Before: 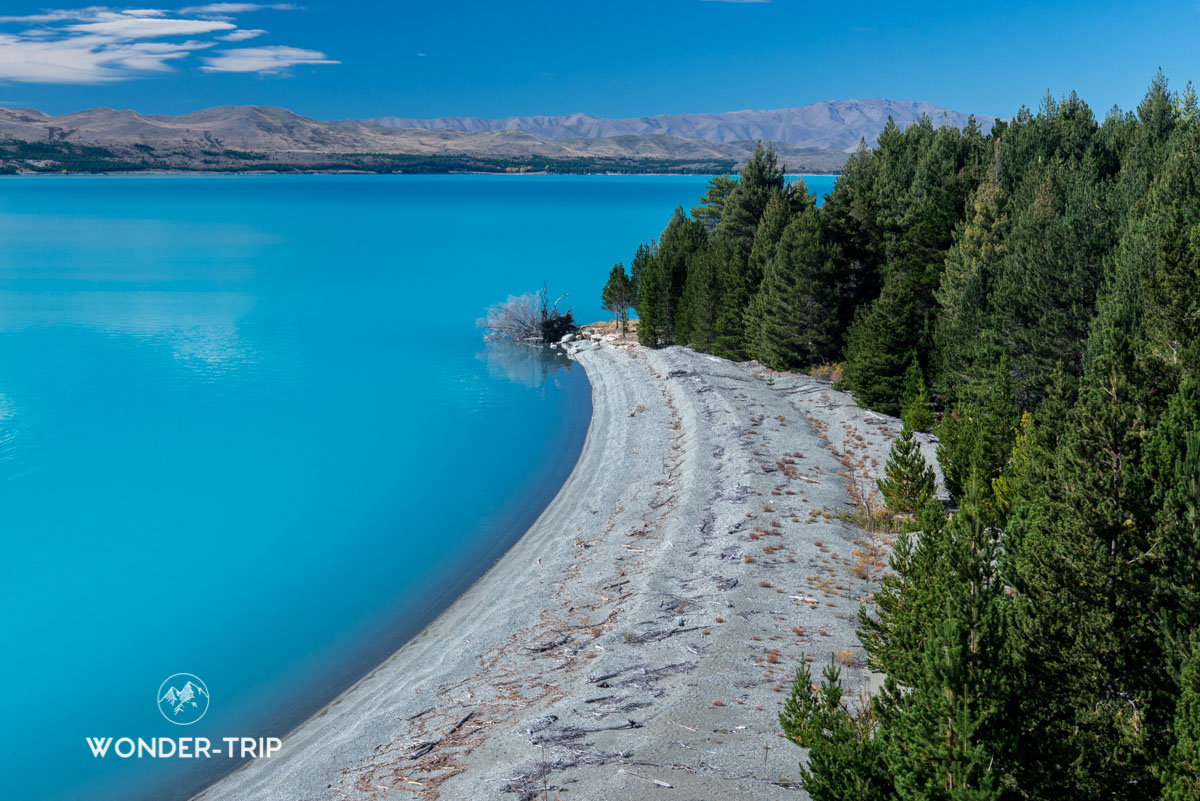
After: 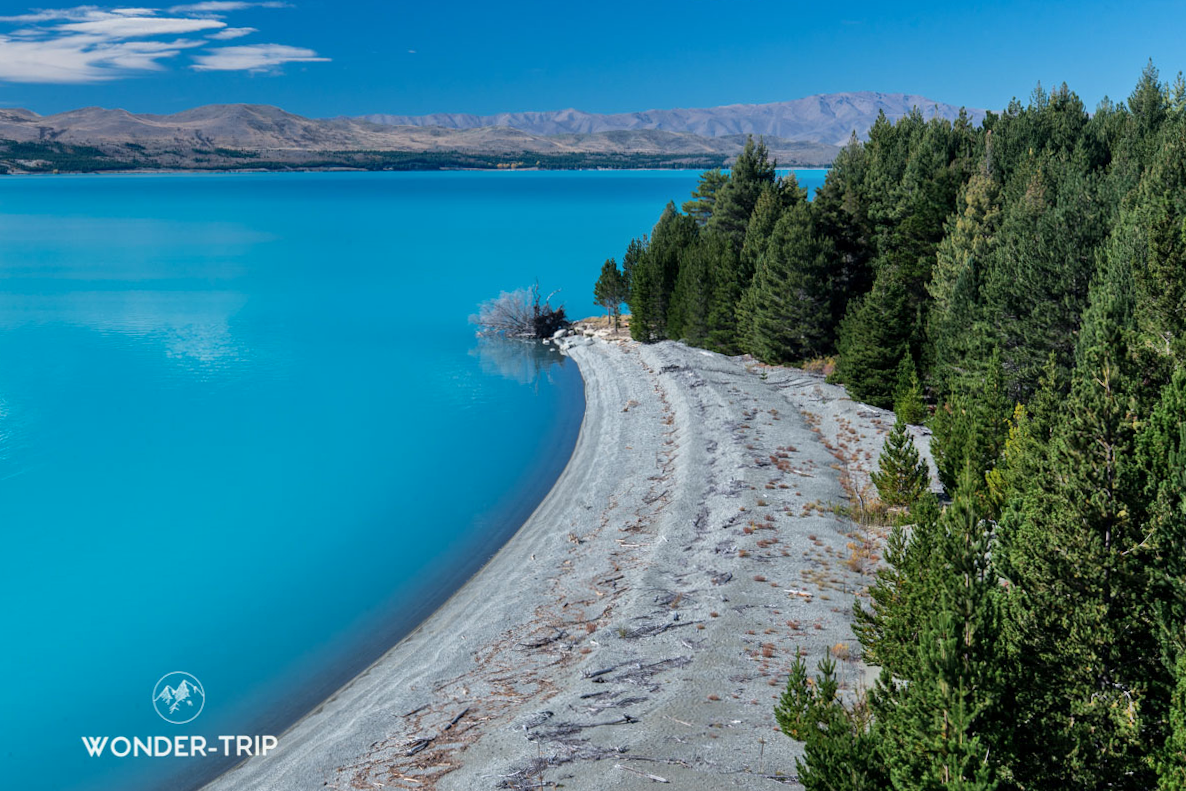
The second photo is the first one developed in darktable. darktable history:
rotate and perspective: rotation -0.45°, automatic cropping original format, crop left 0.008, crop right 0.992, crop top 0.012, crop bottom 0.988
shadows and highlights: soften with gaussian
